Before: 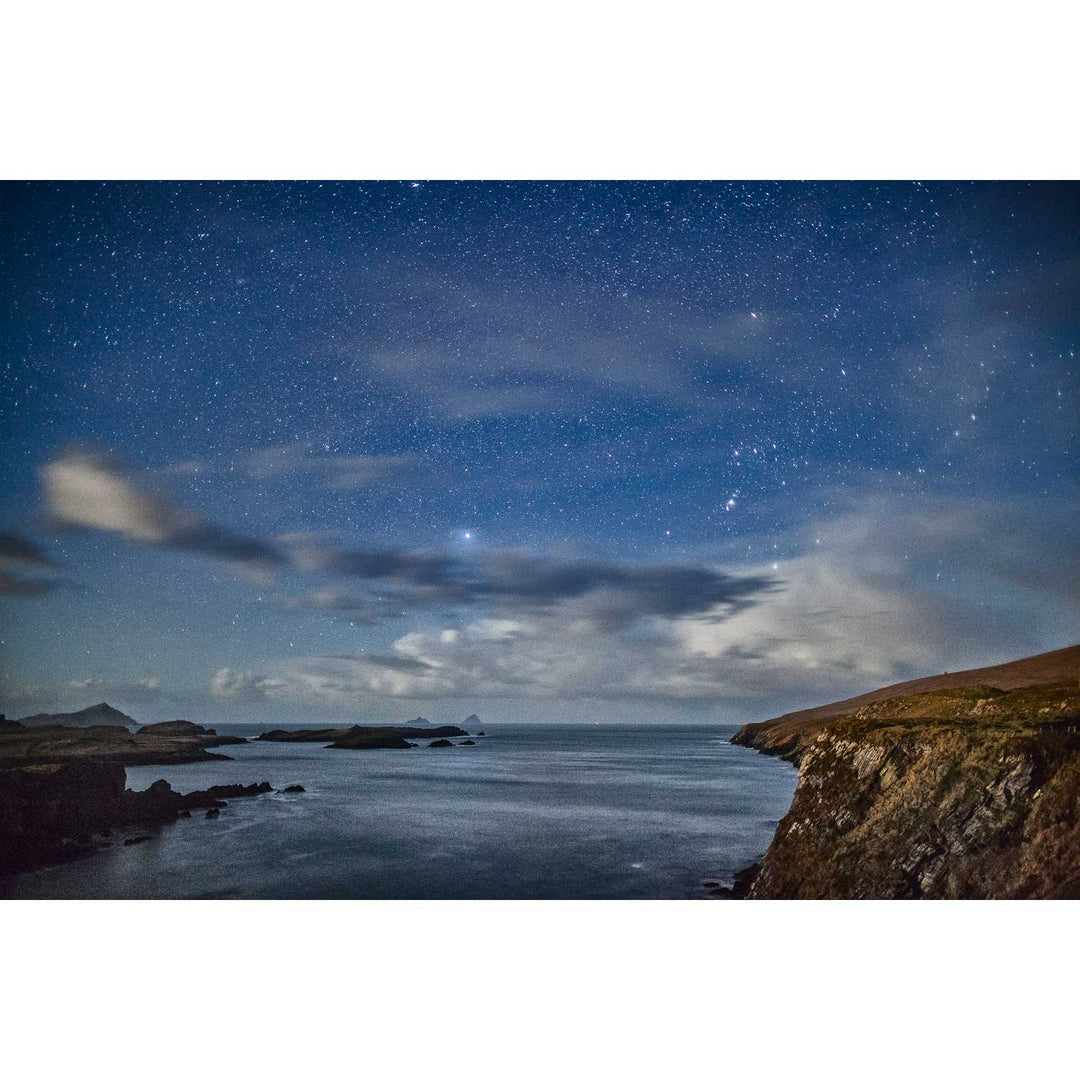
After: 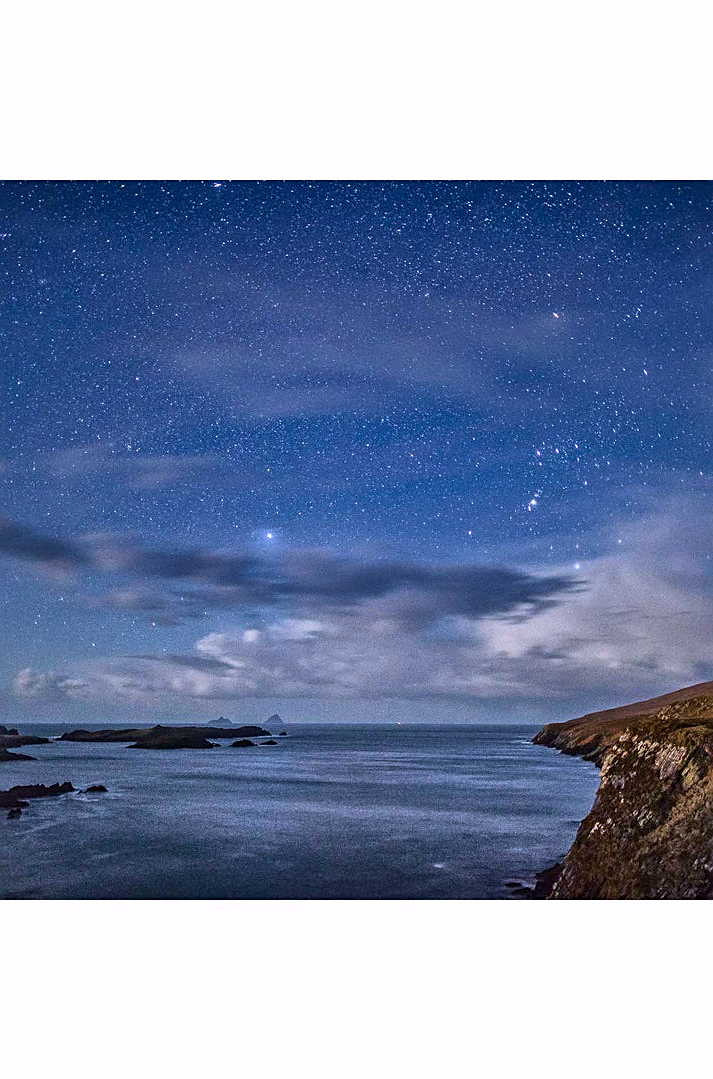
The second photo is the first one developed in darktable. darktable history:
crop and rotate: left 18.442%, right 15.508%
sharpen: on, module defaults
velvia: on, module defaults
color calibration: illuminant as shot in camera, x 0.363, y 0.385, temperature 4528.04 K
